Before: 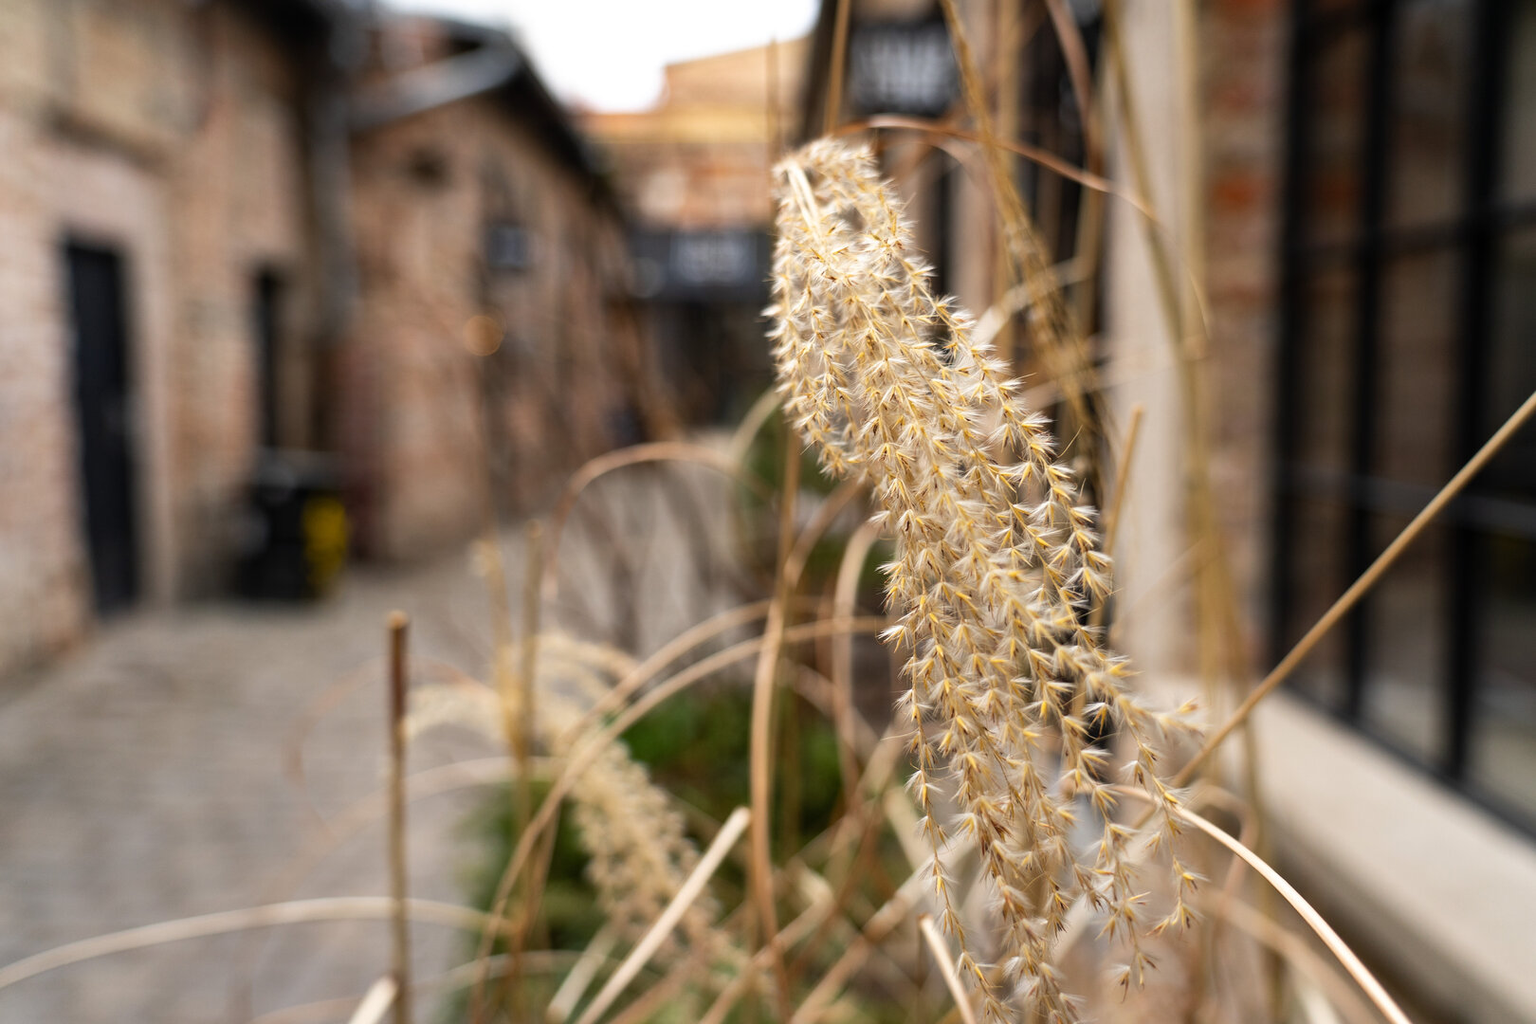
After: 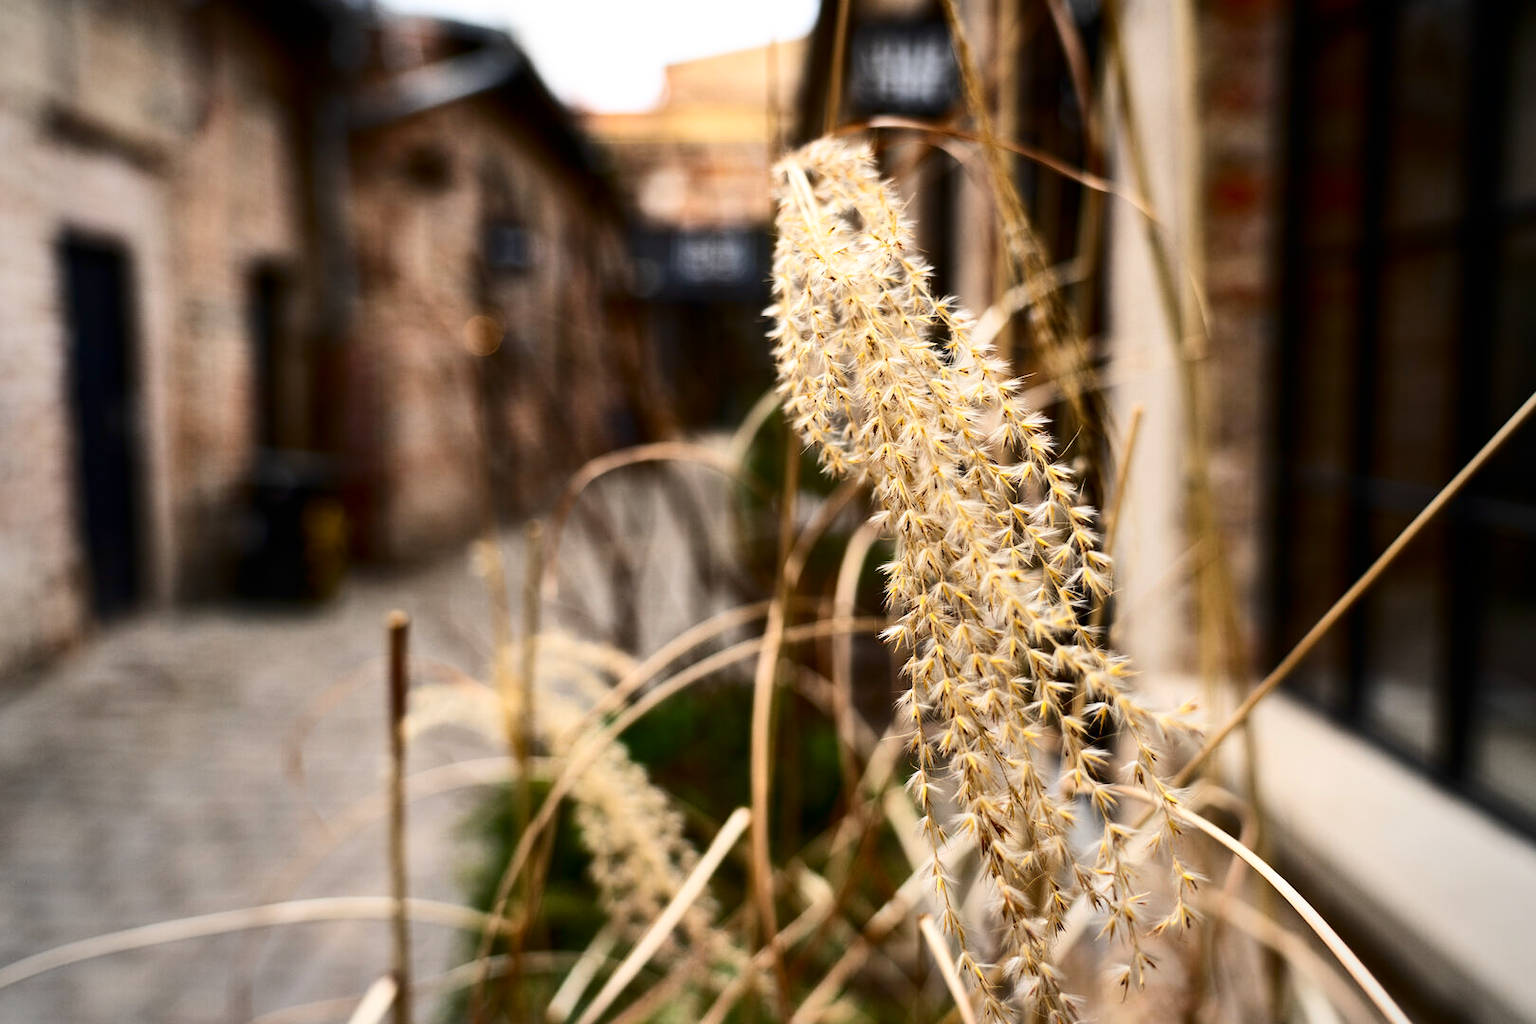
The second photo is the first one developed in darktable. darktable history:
vignetting: fall-off radius 60.92%
contrast brightness saturation: contrast 0.32, brightness -0.08, saturation 0.17
